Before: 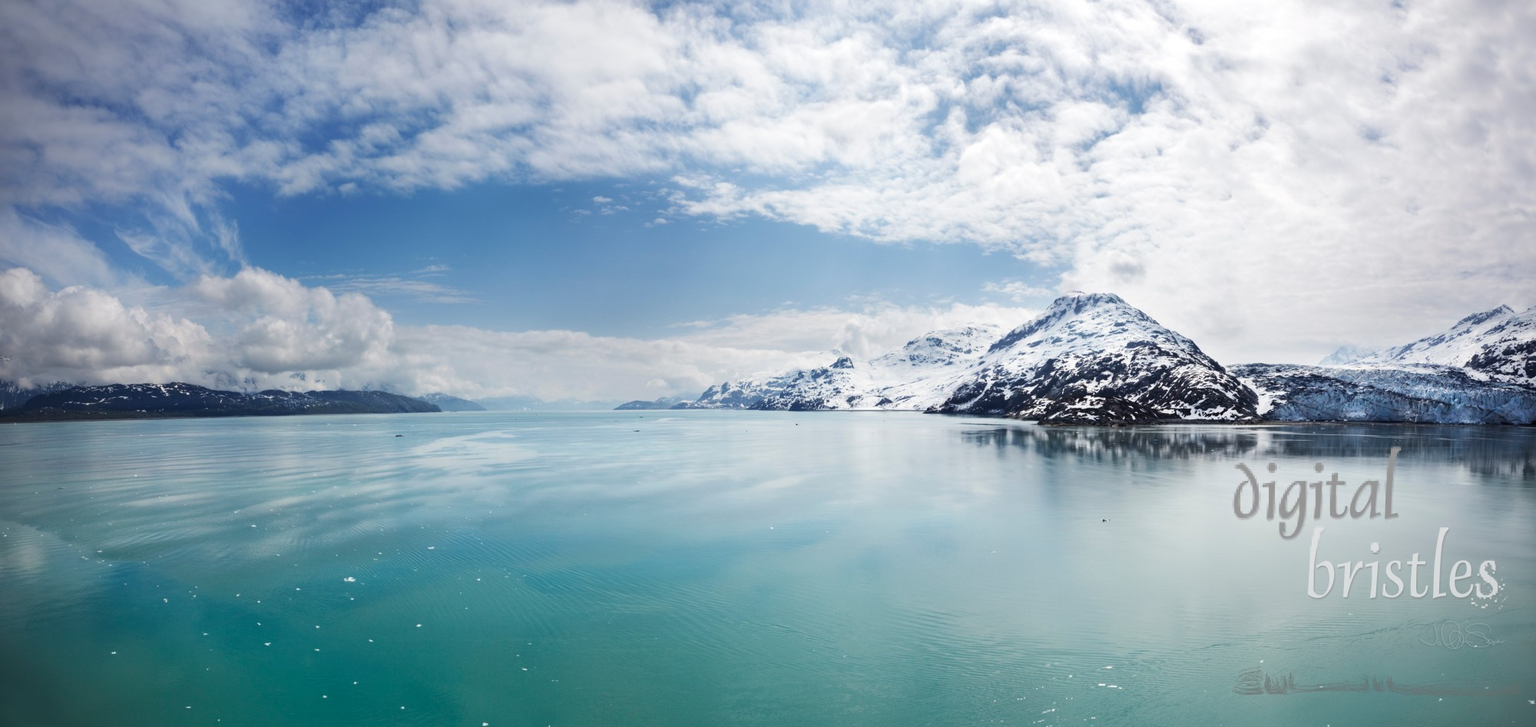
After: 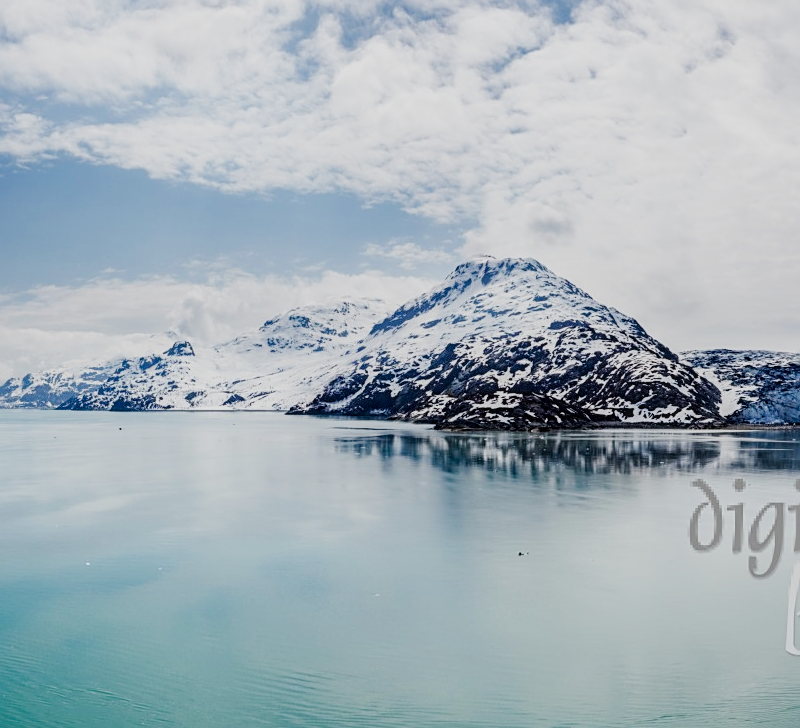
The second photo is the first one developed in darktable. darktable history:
crop: left 45.867%, top 13.096%, right 14.095%, bottom 9.938%
sharpen: amount 0.495
filmic rgb: black relative exposure -7.65 EV, white relative exposure 4.56 EV, hardness 3.61
local contrast: on, module defaults
color balance rgb: power › hue 328.53°, linear chroma grading › global chroma 14.937%, perceptual saturation grading › global saturation 25.548%, perceptual saturation grading › highlights -50.014%, perceptual saturation grading › shadows 30.044%
shadows and highlights: shadows -28.68, highlights 29.19
